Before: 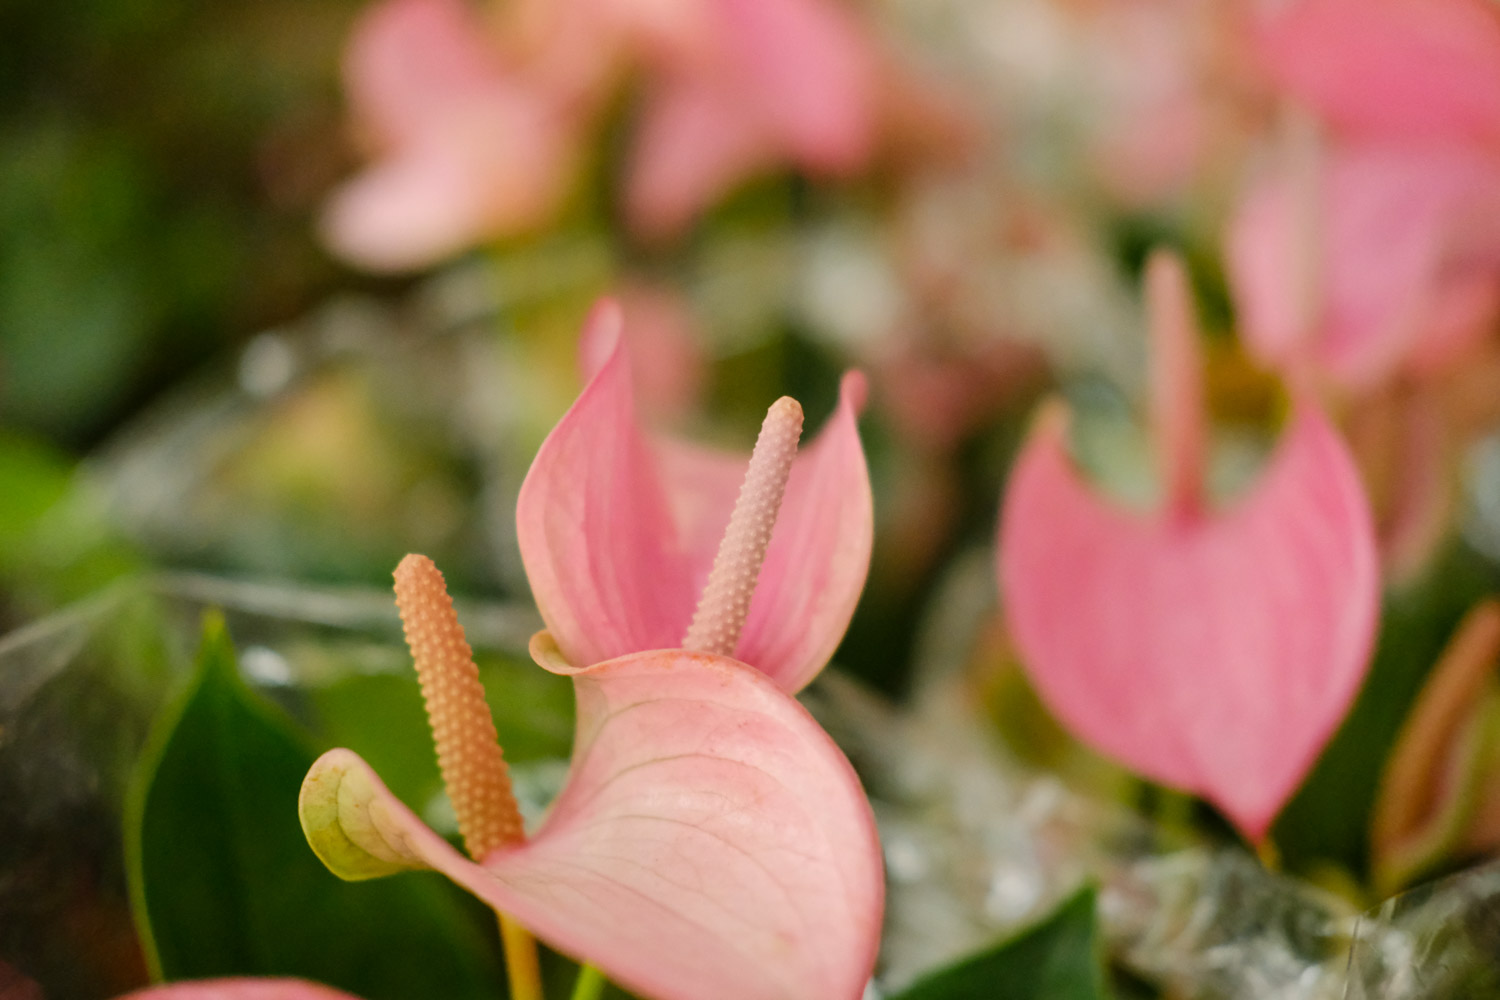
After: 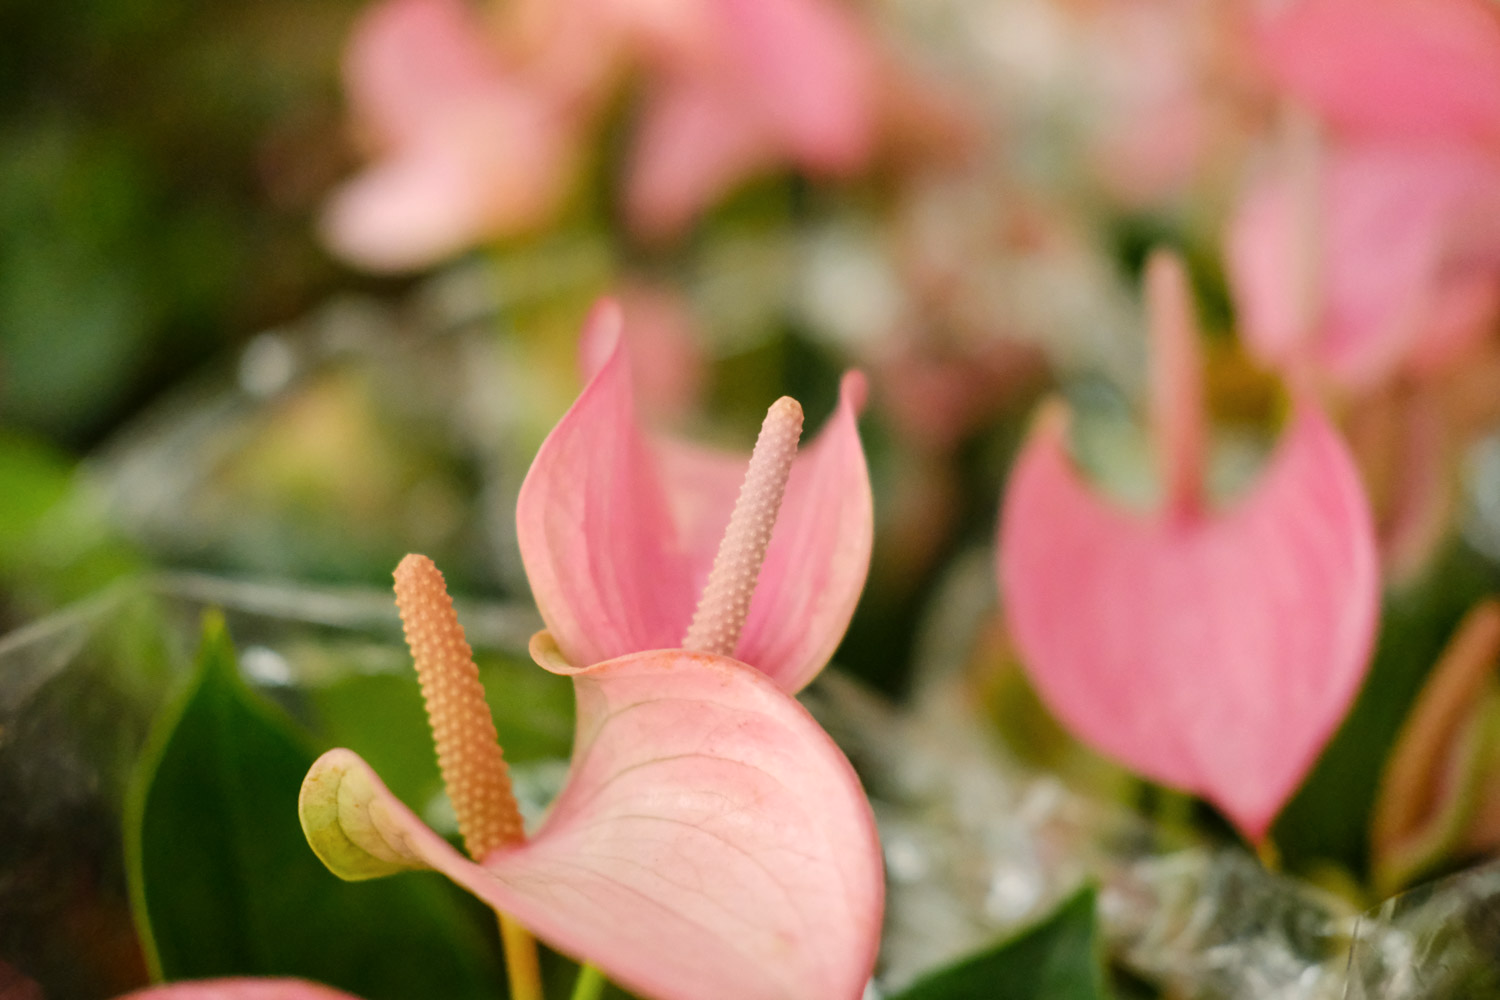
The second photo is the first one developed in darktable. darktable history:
shadows and highlights: shadows -12.39, white point adjustment 4.08, highlights 27.91
